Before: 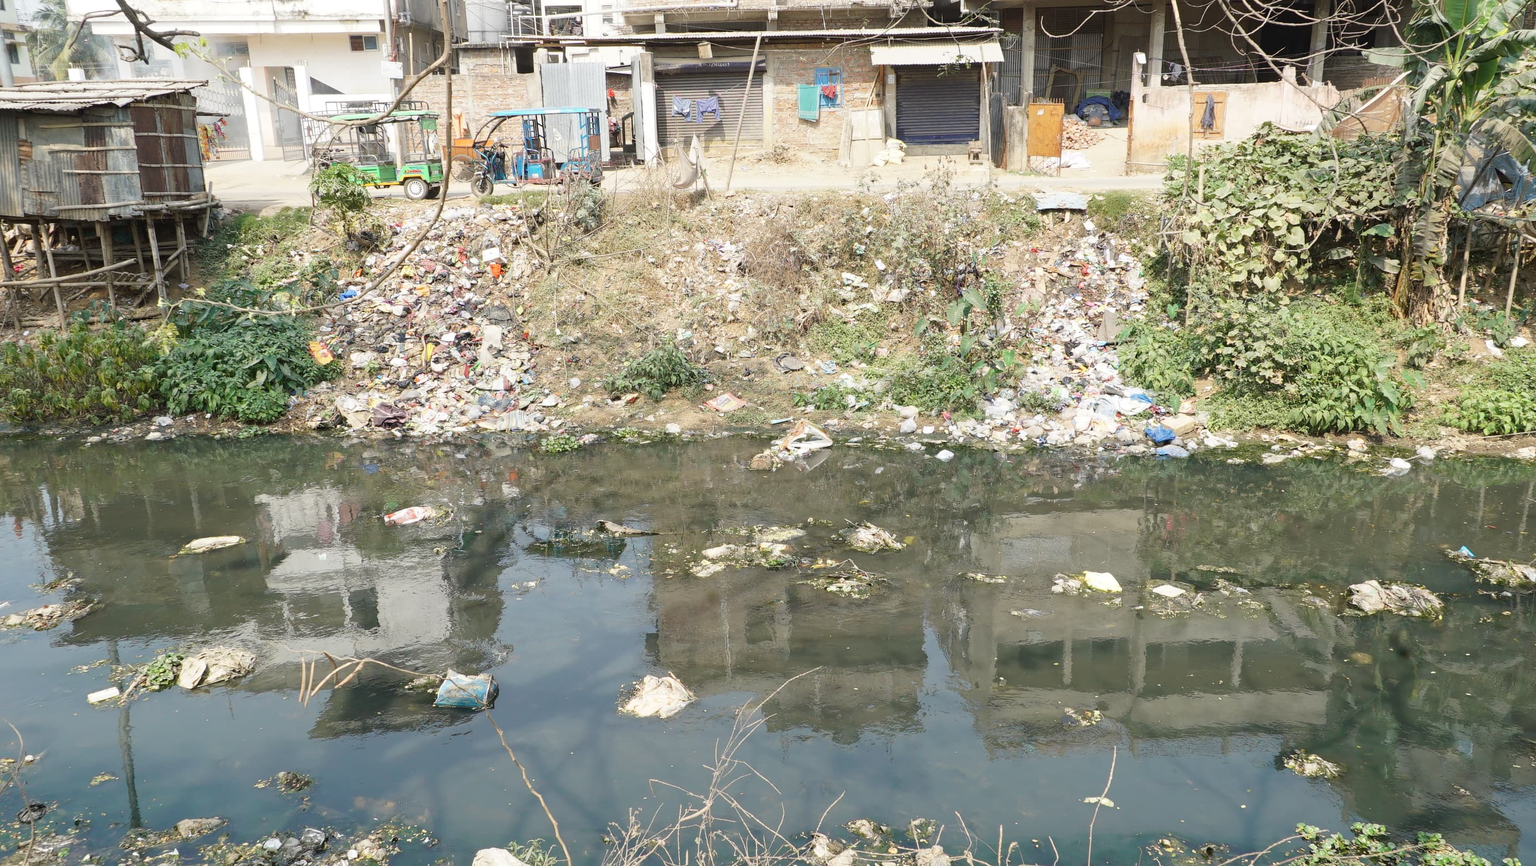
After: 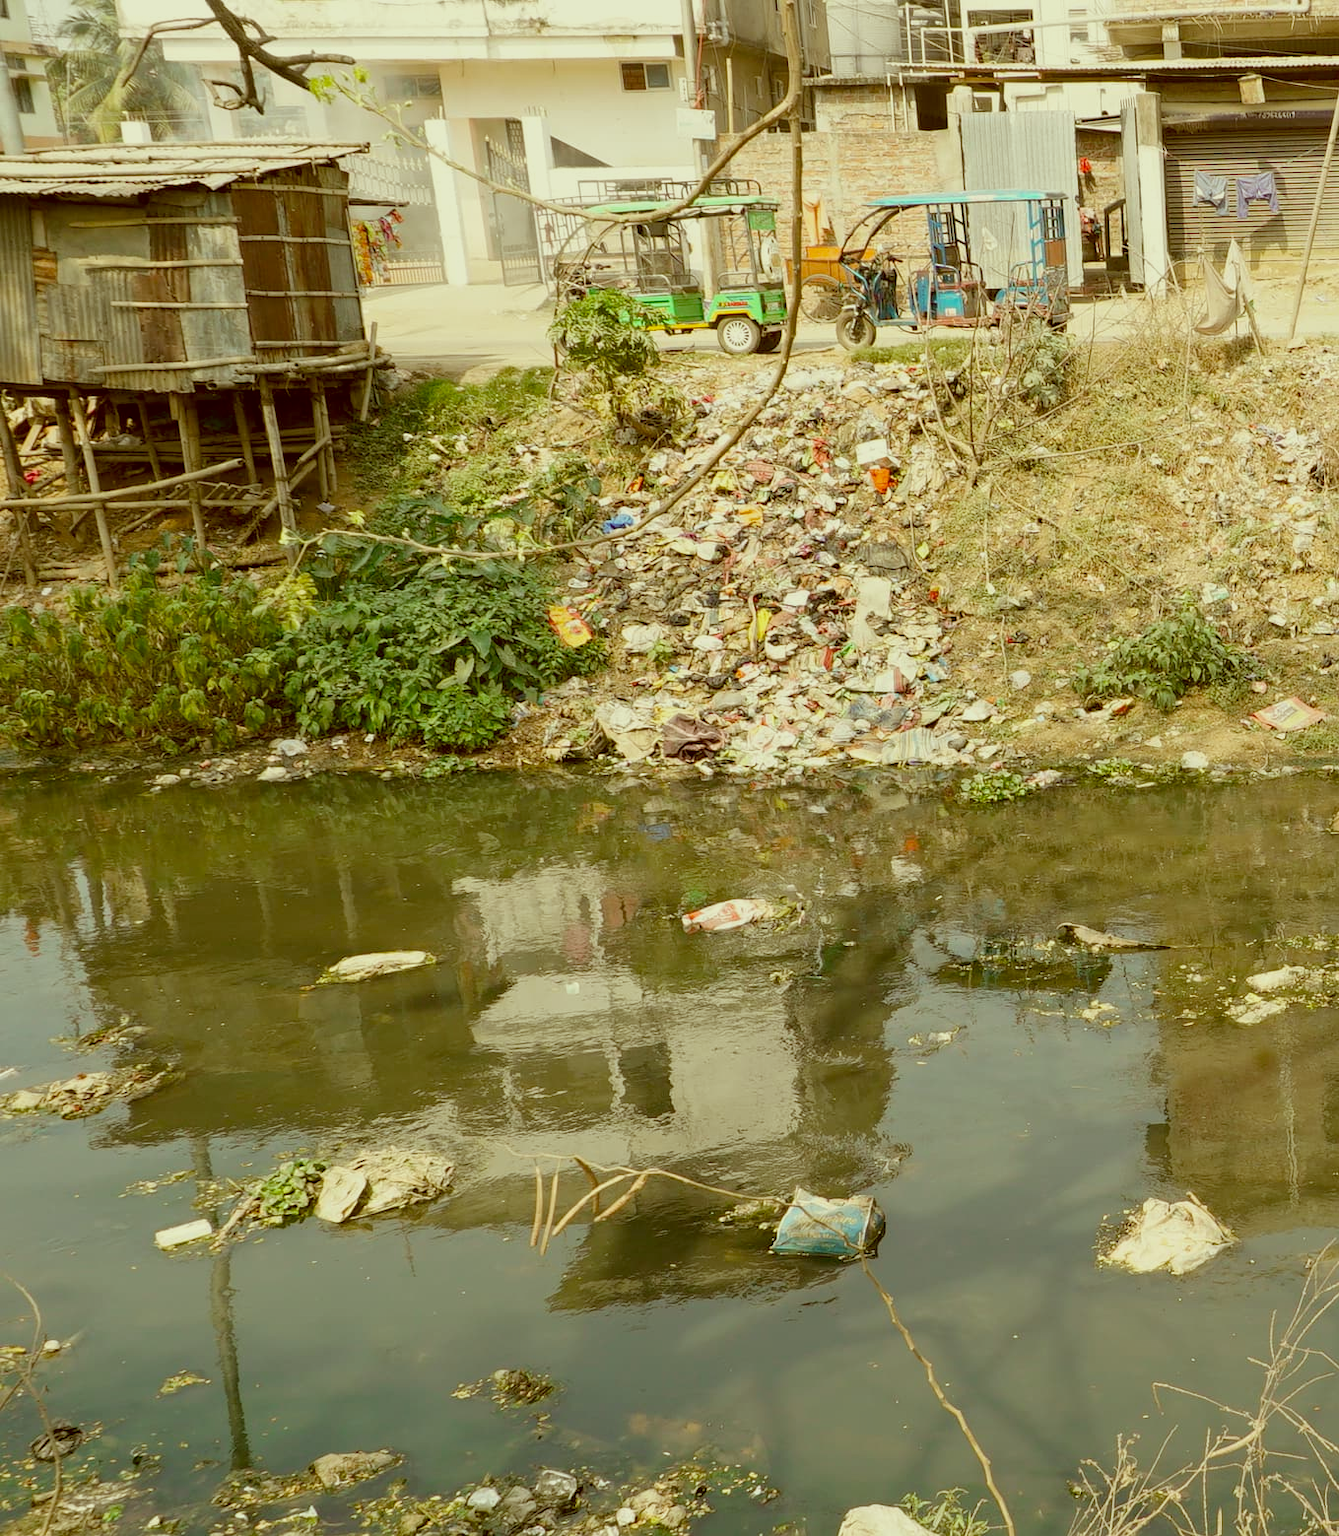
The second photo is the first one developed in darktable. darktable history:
exposure: black level correction 0.009, exposure -0.159 EV, compensate highlight preservation false
color balance: mode lift, gamma, gain (sRGB), lift [1.04, 1, 1, 0.97], gamma [1.01, 1, 1, 0.97], gain [0.96, 1, 1, 0.97]
local contrast: mode bilateral grid, contrast 20, coarseness 50, detail 102%, midtone range 0.2
crop and rotate: left 0%, top 0%, right 50.845%
color correction: highlights a* -5.94, highlights b* 9.48, shadows a* 10.12, shadows b* 23.94
color balance rgb: linear chroma grading › shadows -8%, linear chroma grading › global chroma 10%, perceptual saturation grading › global saturation 2%, perceptual saturation grading › highlights -2%, perceptual saturation grading › mid-tones 4%, perceptual saturation grading › shadows 8%, perceptual brilliance grading › global brilliance 2%, perceptual brilliance grading › highlights -4%, global vibrance 16%, saturation formula JzAzBz (2021)
white balance: red 1, blue 1
